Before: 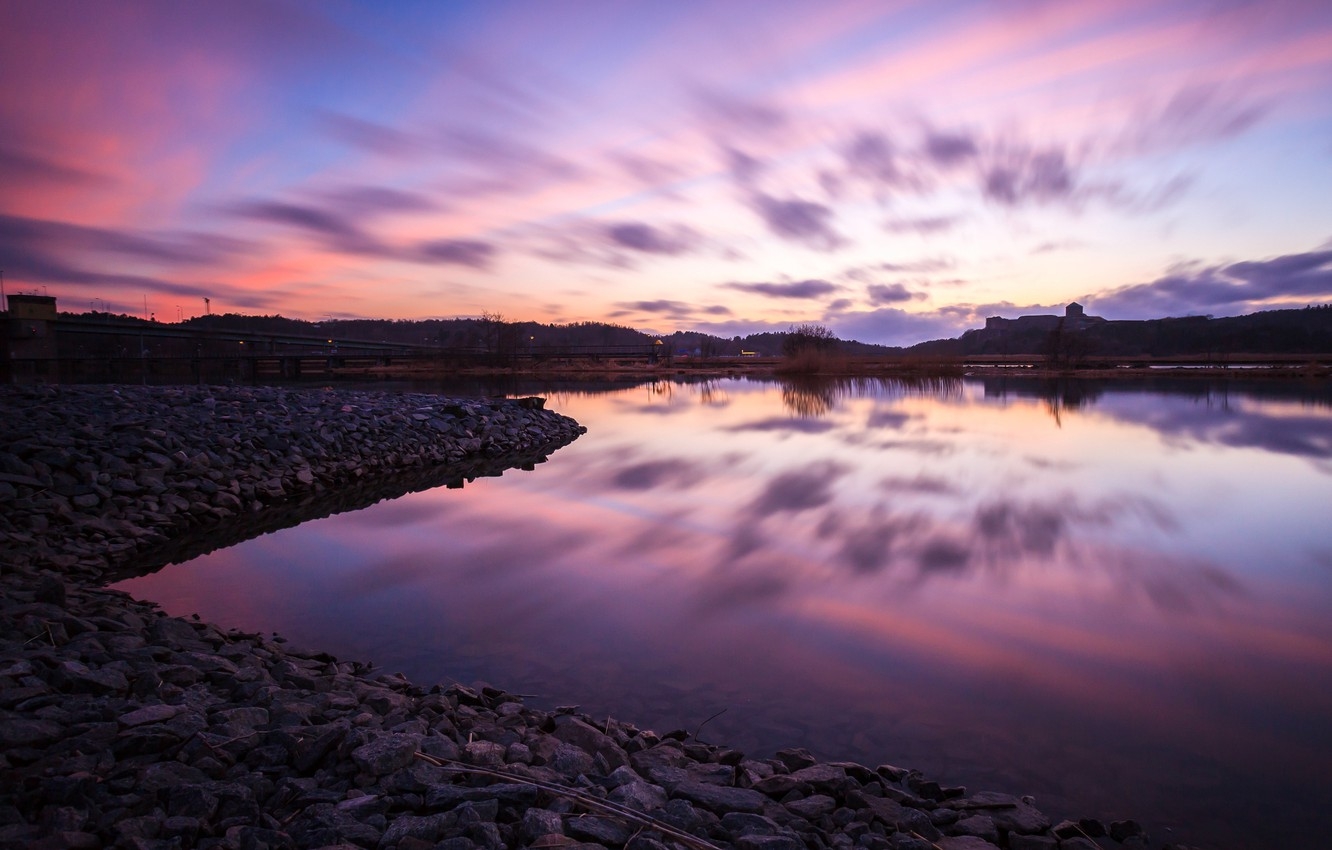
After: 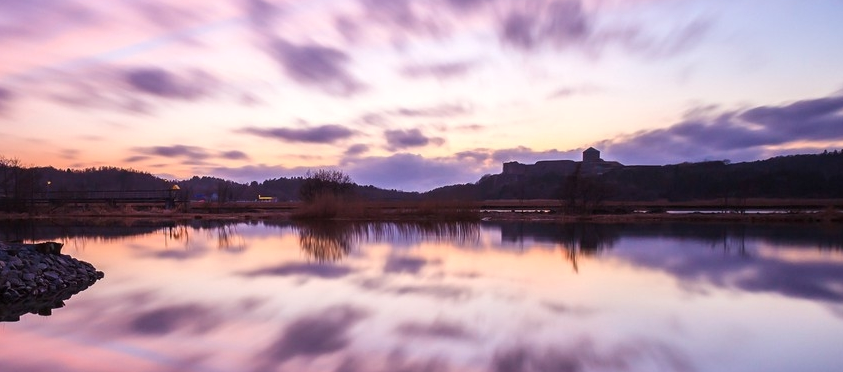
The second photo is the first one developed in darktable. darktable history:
crop: left 36.28%, top 18.262%, right 0.358%, bottom 37.897%
levels: mode automatic, levels [0.062, 0.494, 0.925]
